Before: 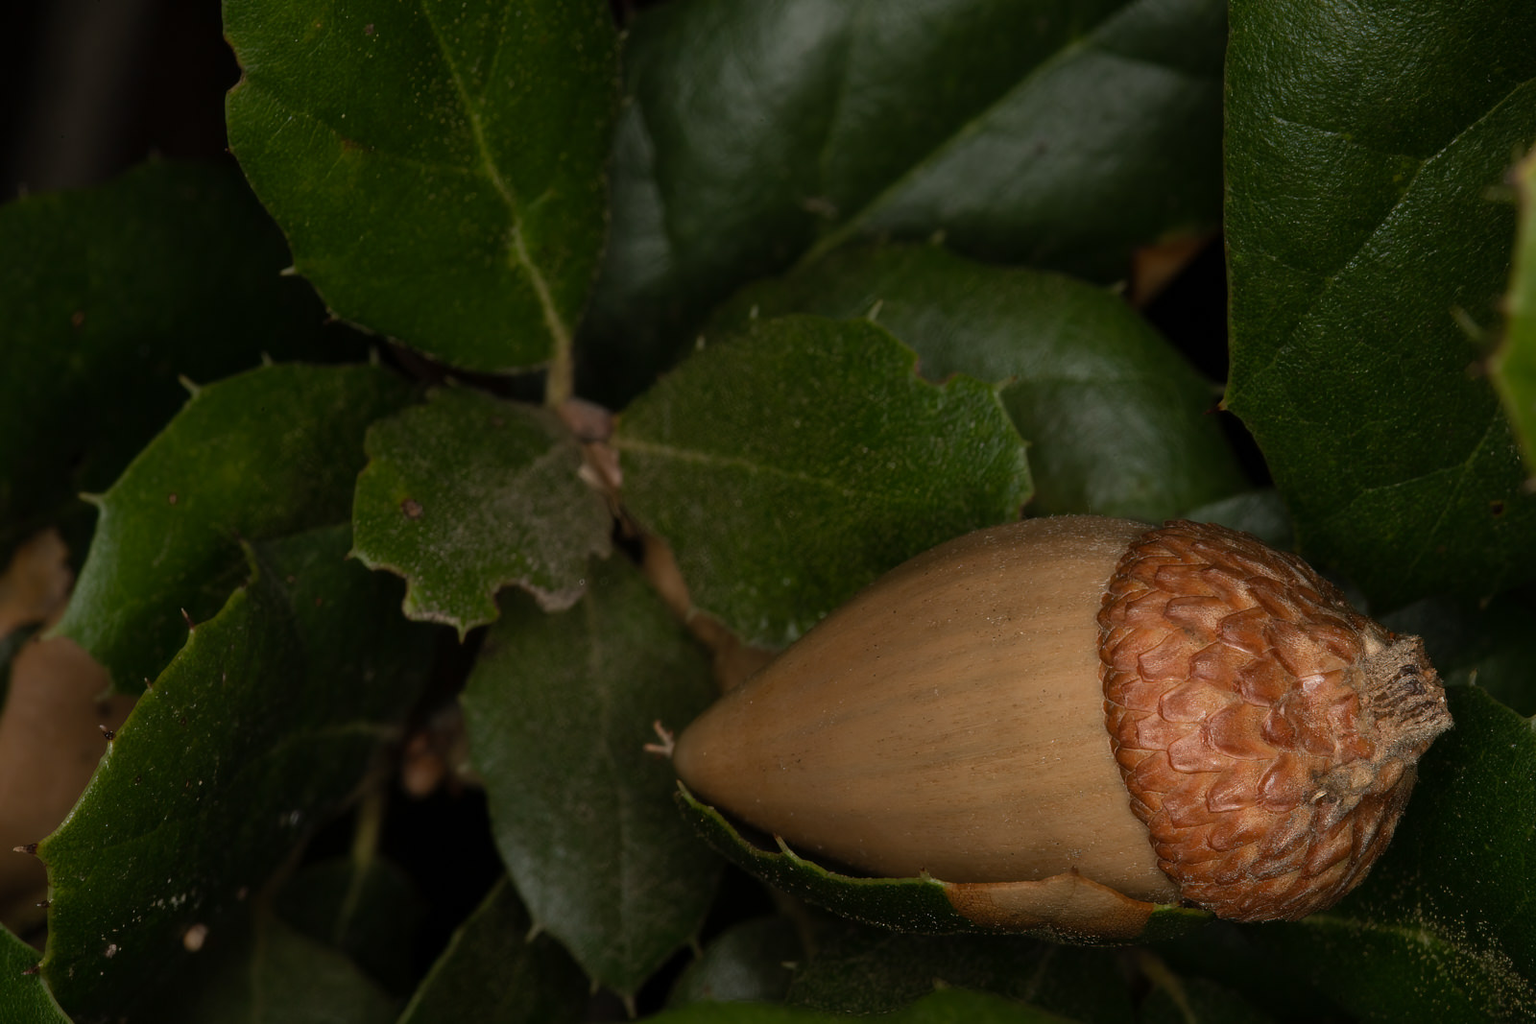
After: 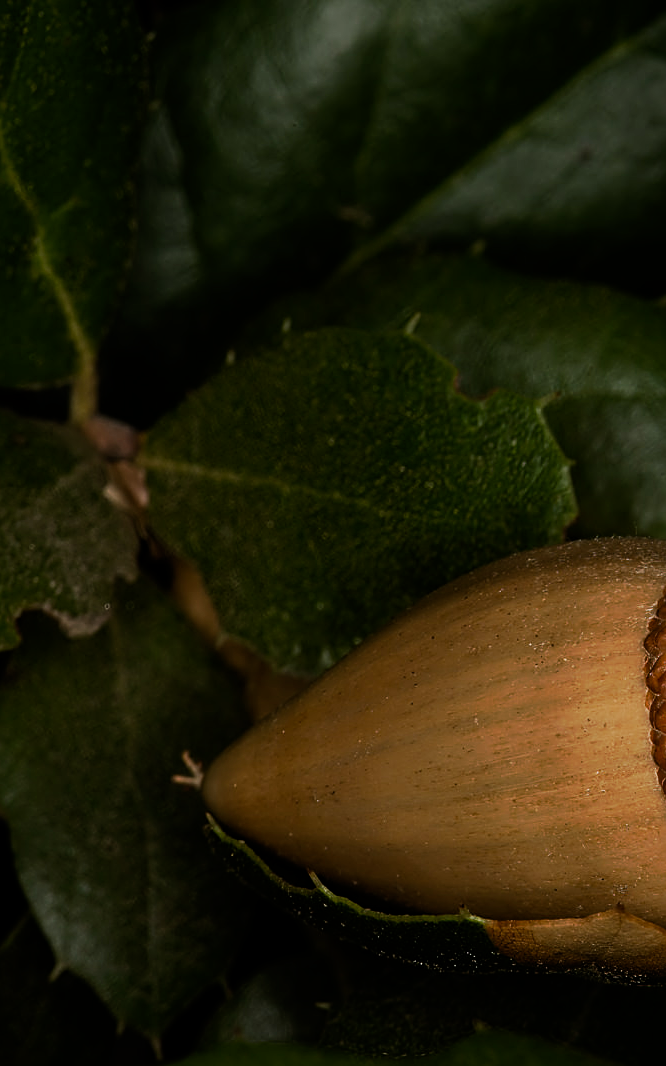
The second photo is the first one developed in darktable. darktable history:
sharpen: radius 2.767
tone curve: curves: ch0 [(0, 0) (0.003, 0.003) (0.011, 0.011) (0.025, 0.024) (0.044, 0.043) (0.069, 0.068) (0.1, 0.098) (0.136, 0.133) (0.177, 0.173) (0.224, 0.22) (0.277, 0.271) (0.335, 0.328) (0.399, 0.39) (0.468, 0.458) (0.543, 0.563) (0.623, 0.64) (0.709, 0.722) (0.801, 0.809) (0.898, 0.902) (1, 1)], preserve colors none
sigmoid: contrast 1.54, target black 0
bloom: size 5%, threshold 95%, strength 15%
crop: left 31.229%, right 27.105%
shadows and highlights: shadows -12.5, white point adjustment 4, highlights 28.33
